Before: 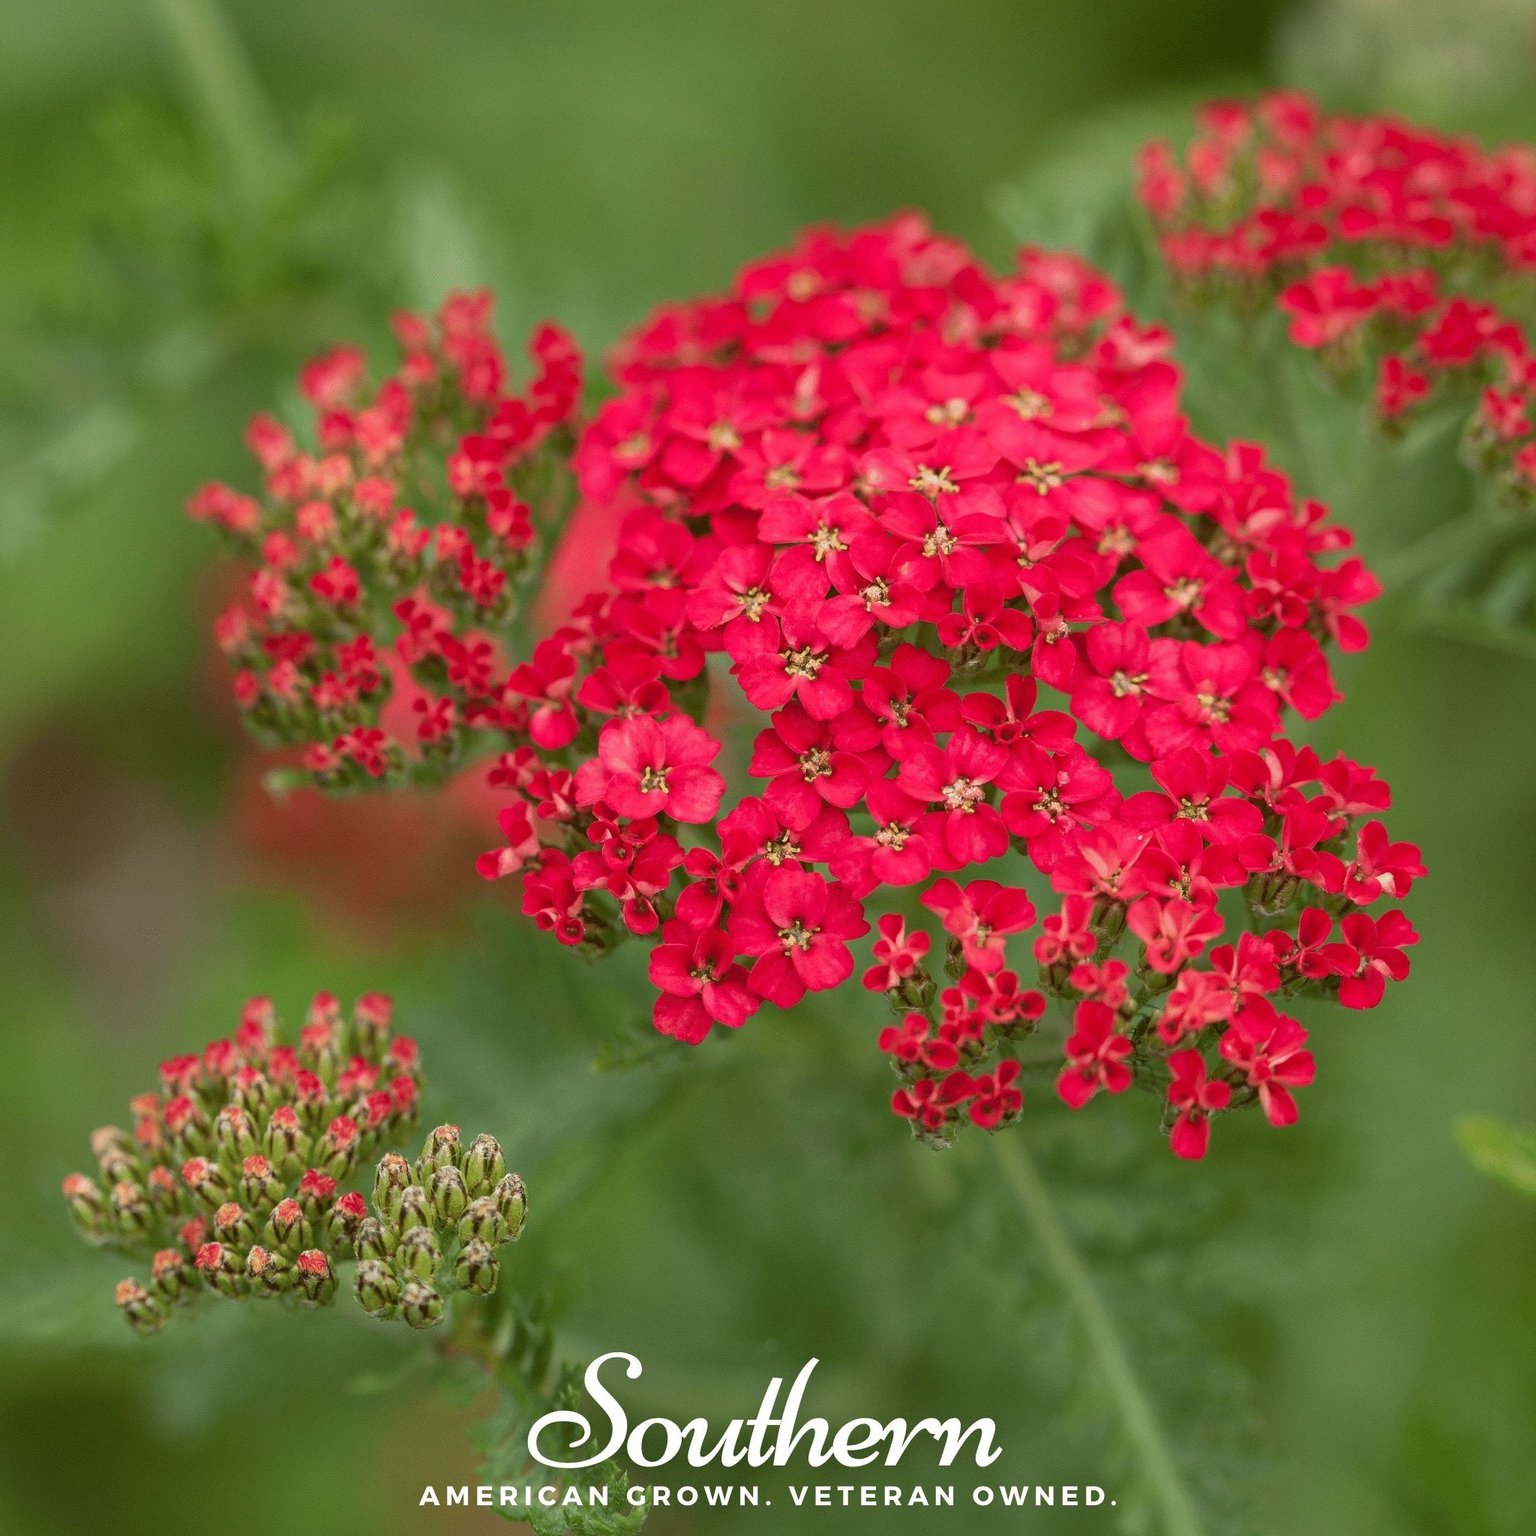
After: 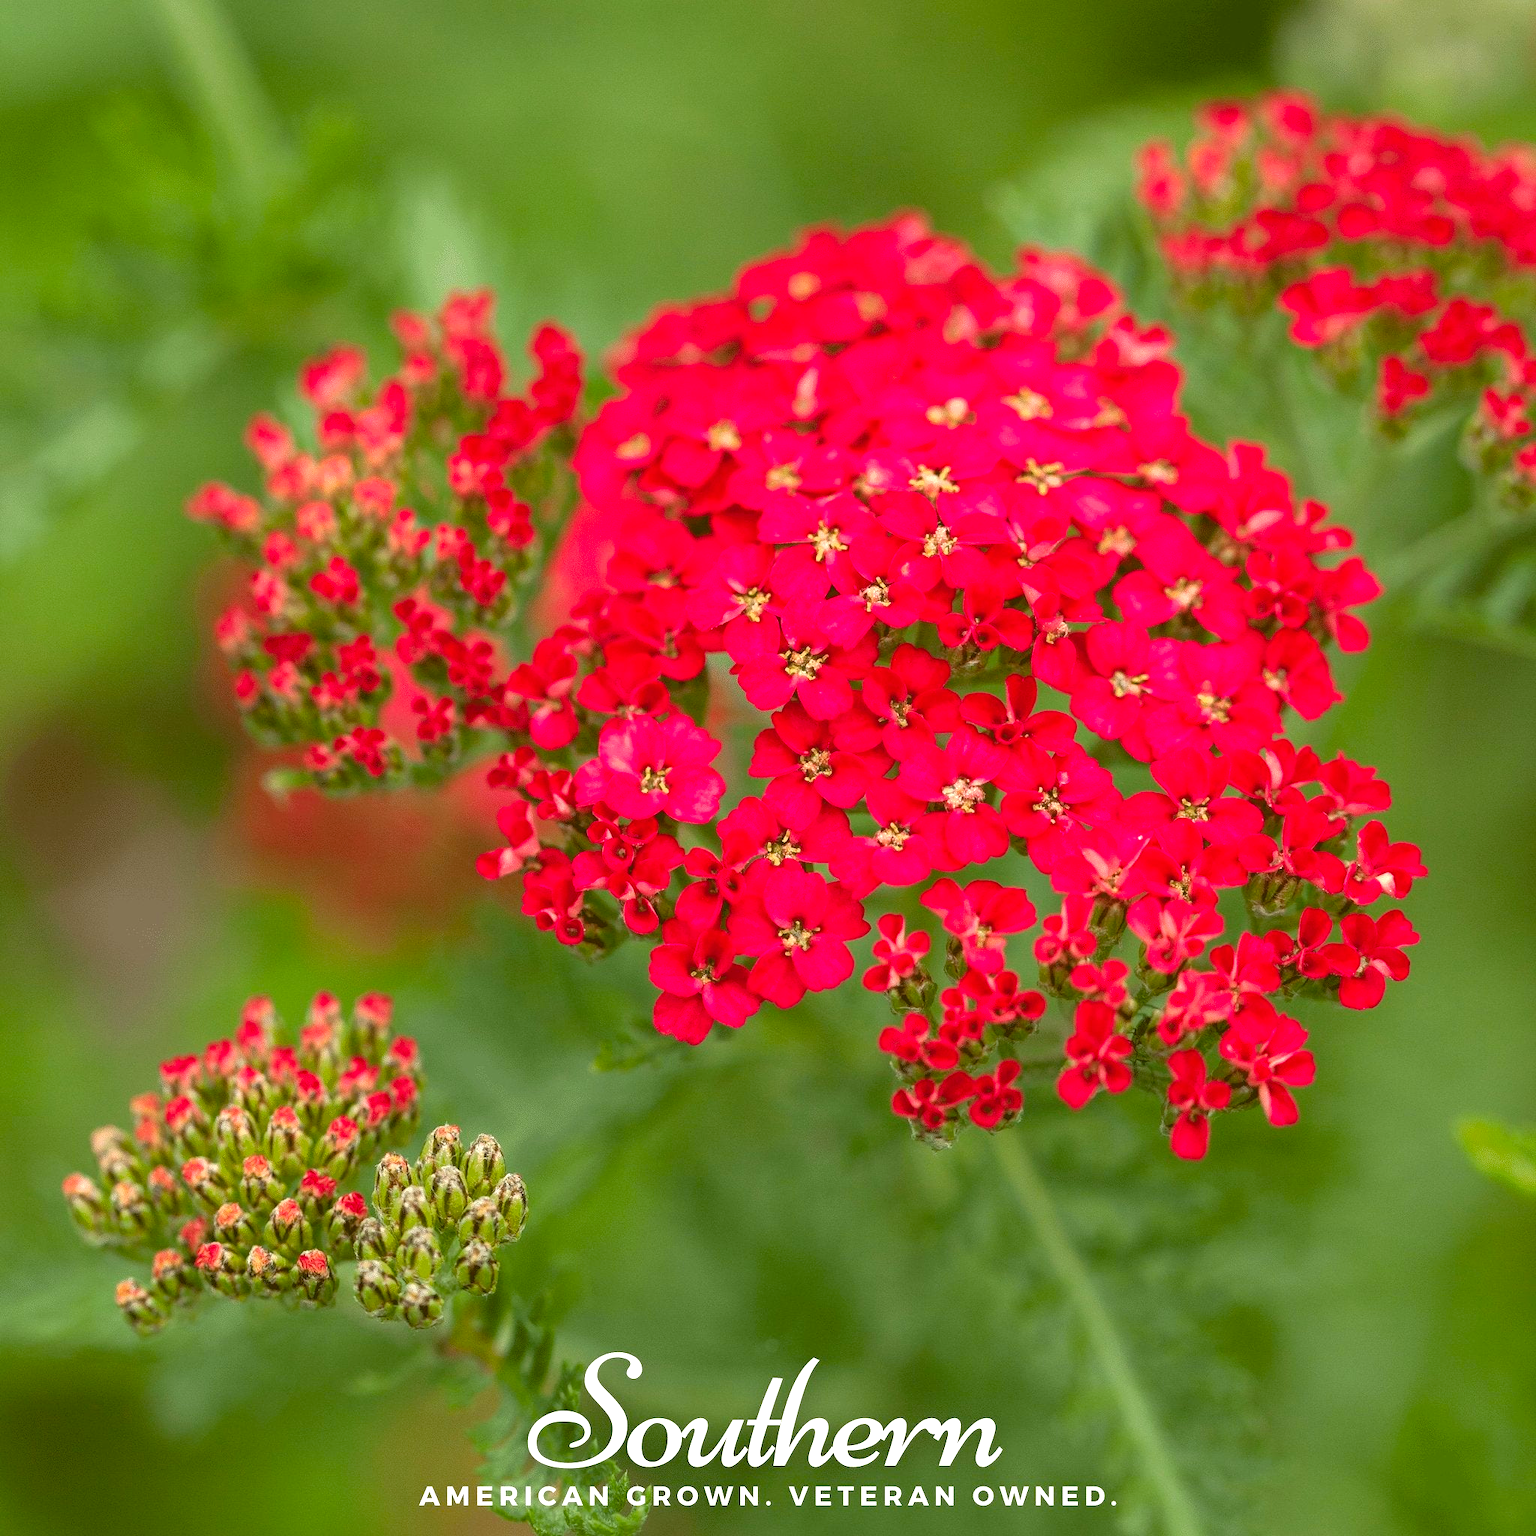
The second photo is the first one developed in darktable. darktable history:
exposure: black level correction 0.001, exposure 0.5 EV, compensate exposure bias true, compensate highlight preservation false
color balance rgb: perceptual saturation grading › global saturation 20%, global vibrance 10%
